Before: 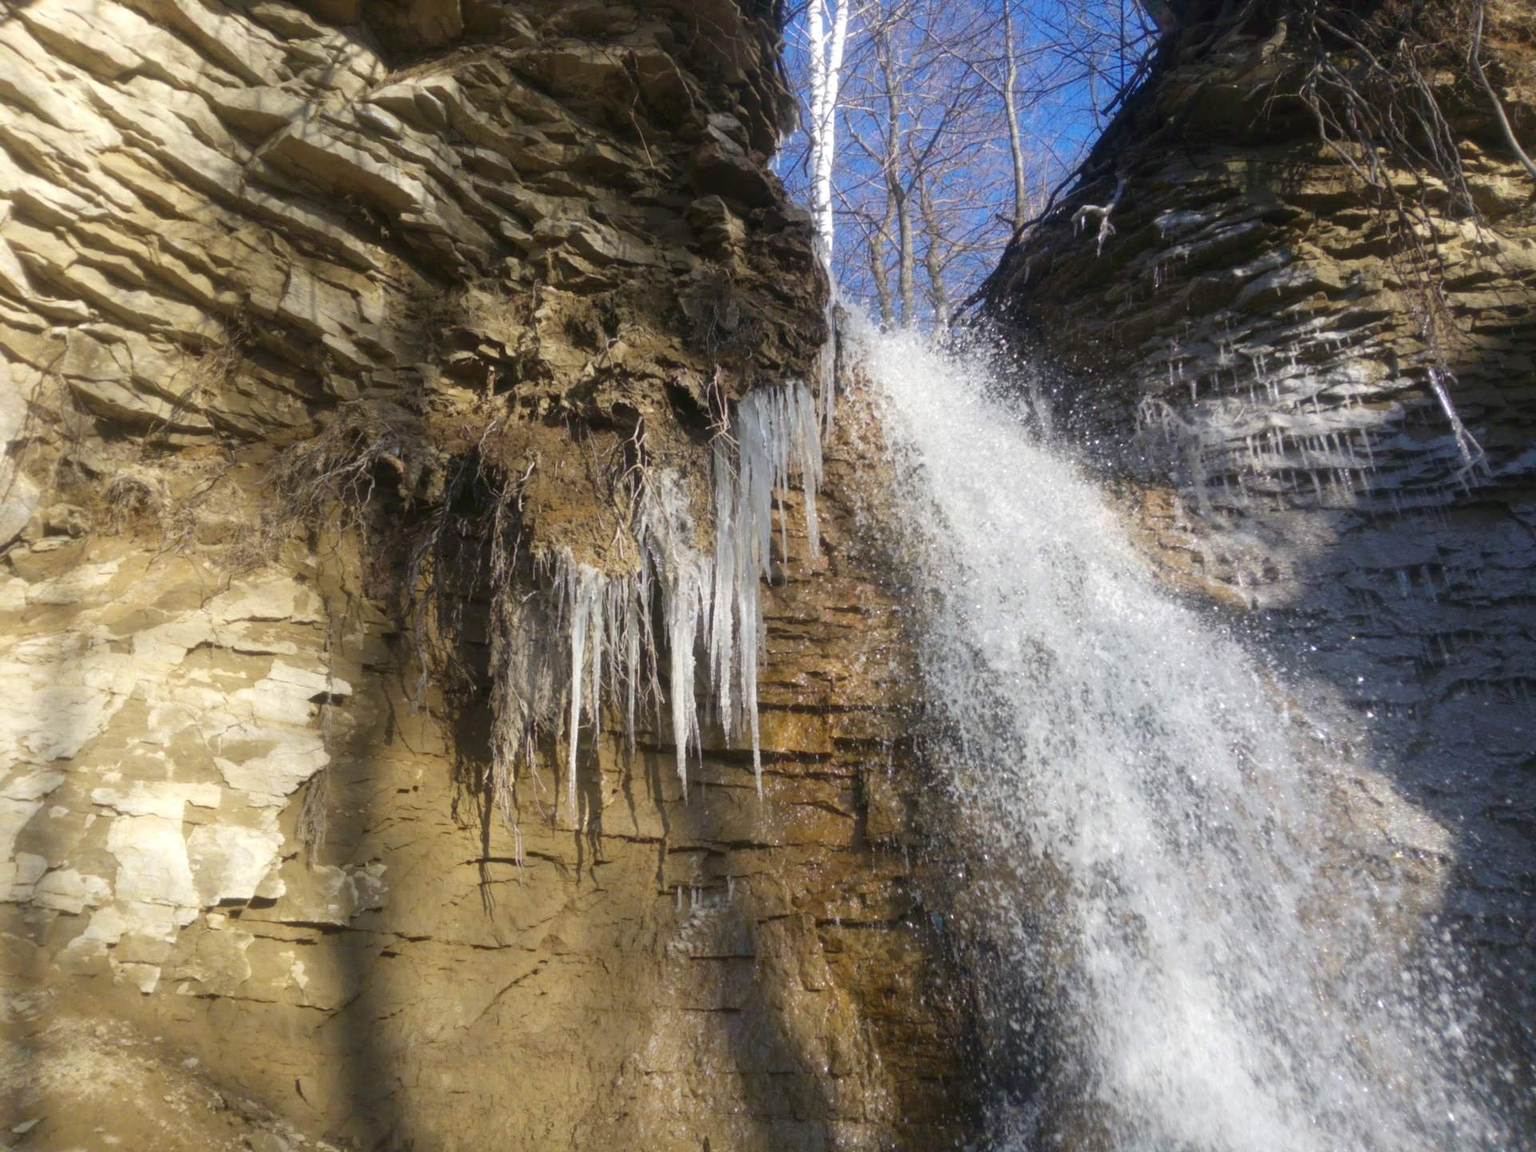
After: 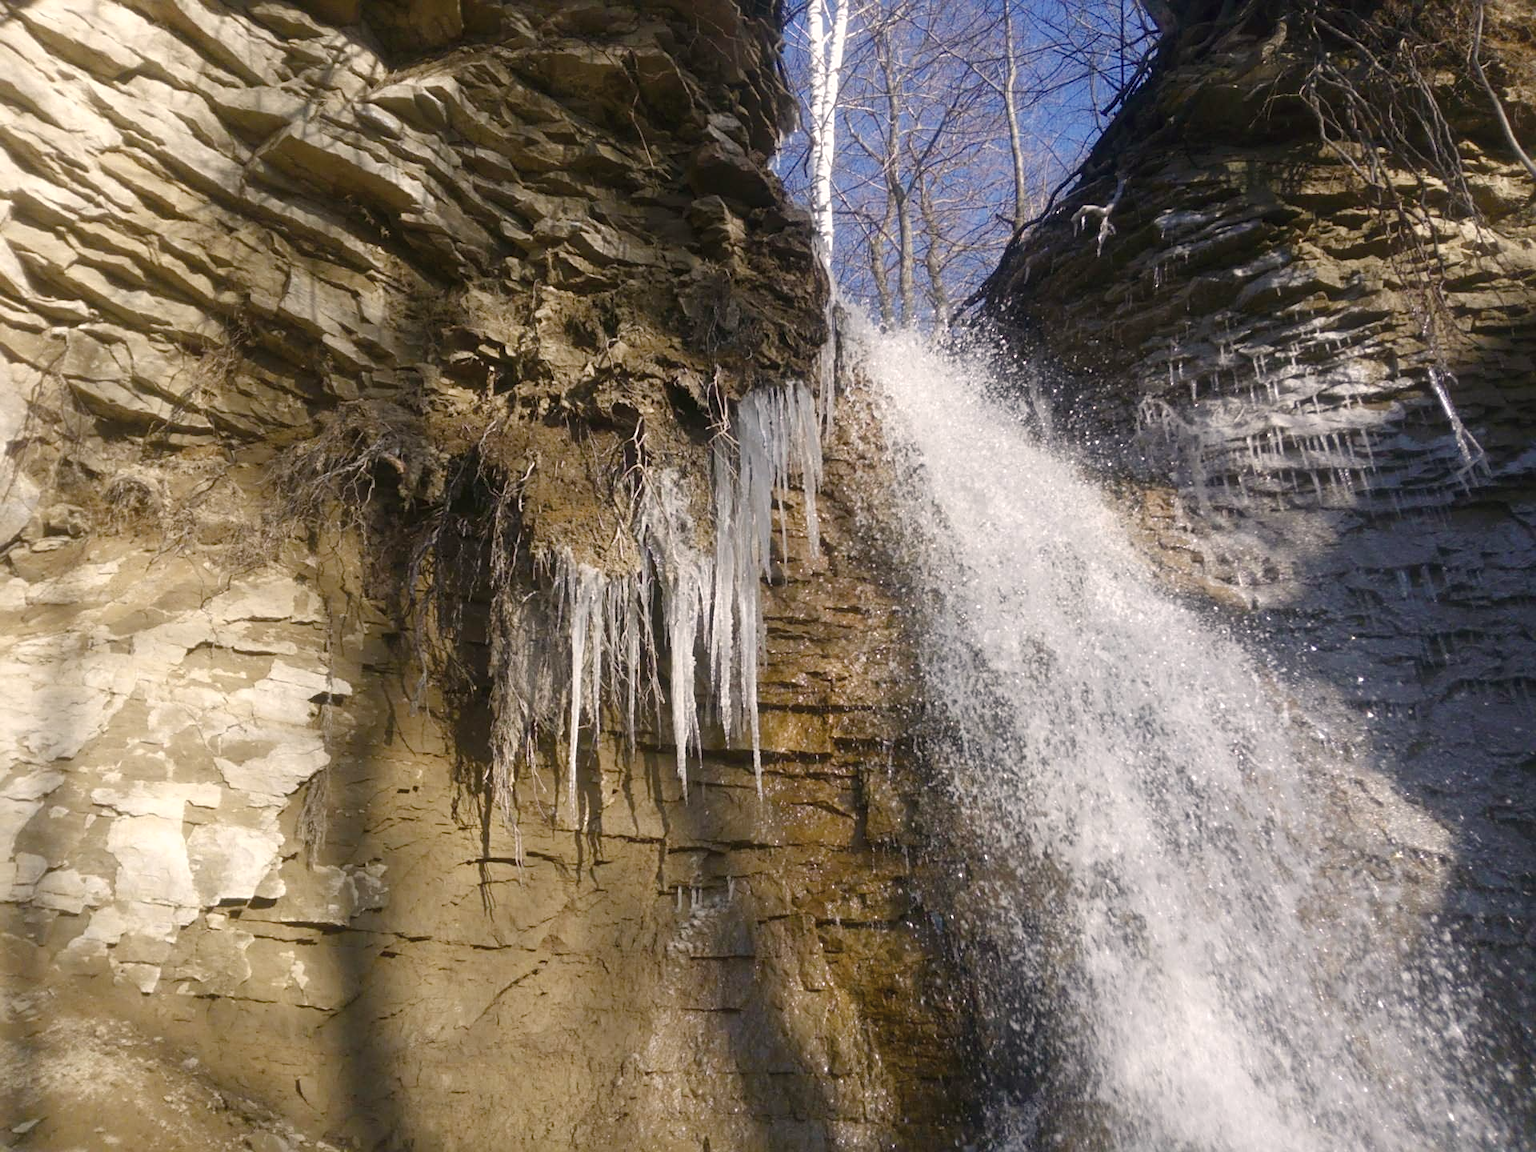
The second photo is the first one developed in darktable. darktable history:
color correction: highlights a* 5.52, highlights b* 5.22, saturation 0.677
color balance rgb: perceptual saturation grading › global saturation 20%, perceptual saturation grading › highlights -25.442%, perceptual saturation grading › shadows 49.949%
sharpen: amount 0.489
